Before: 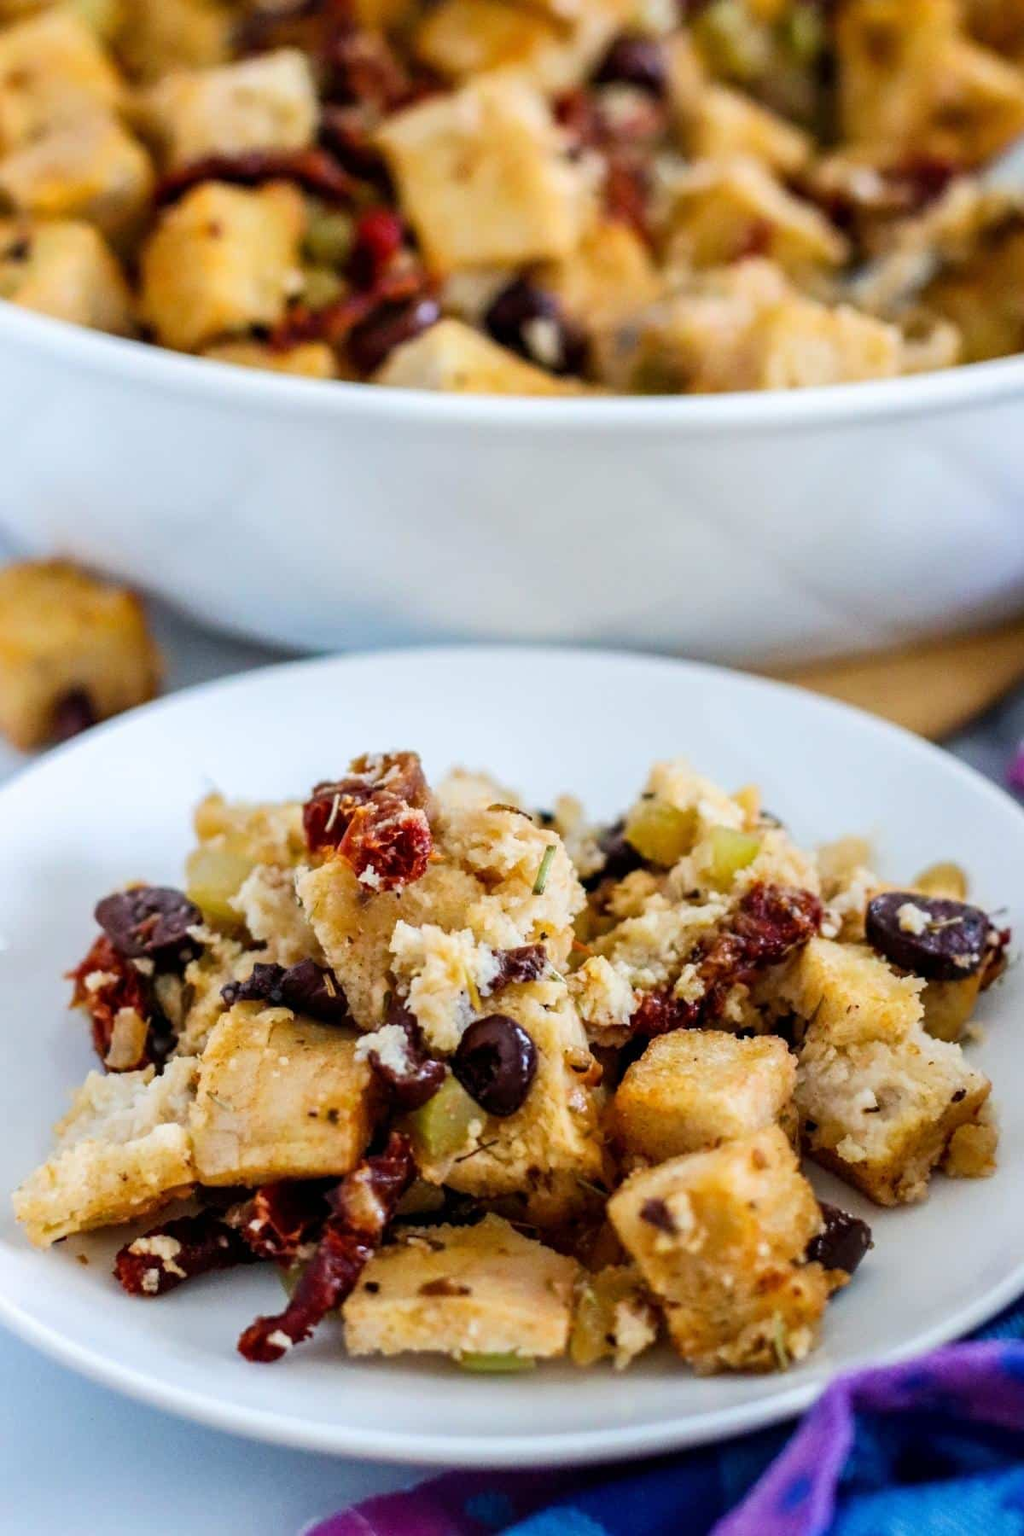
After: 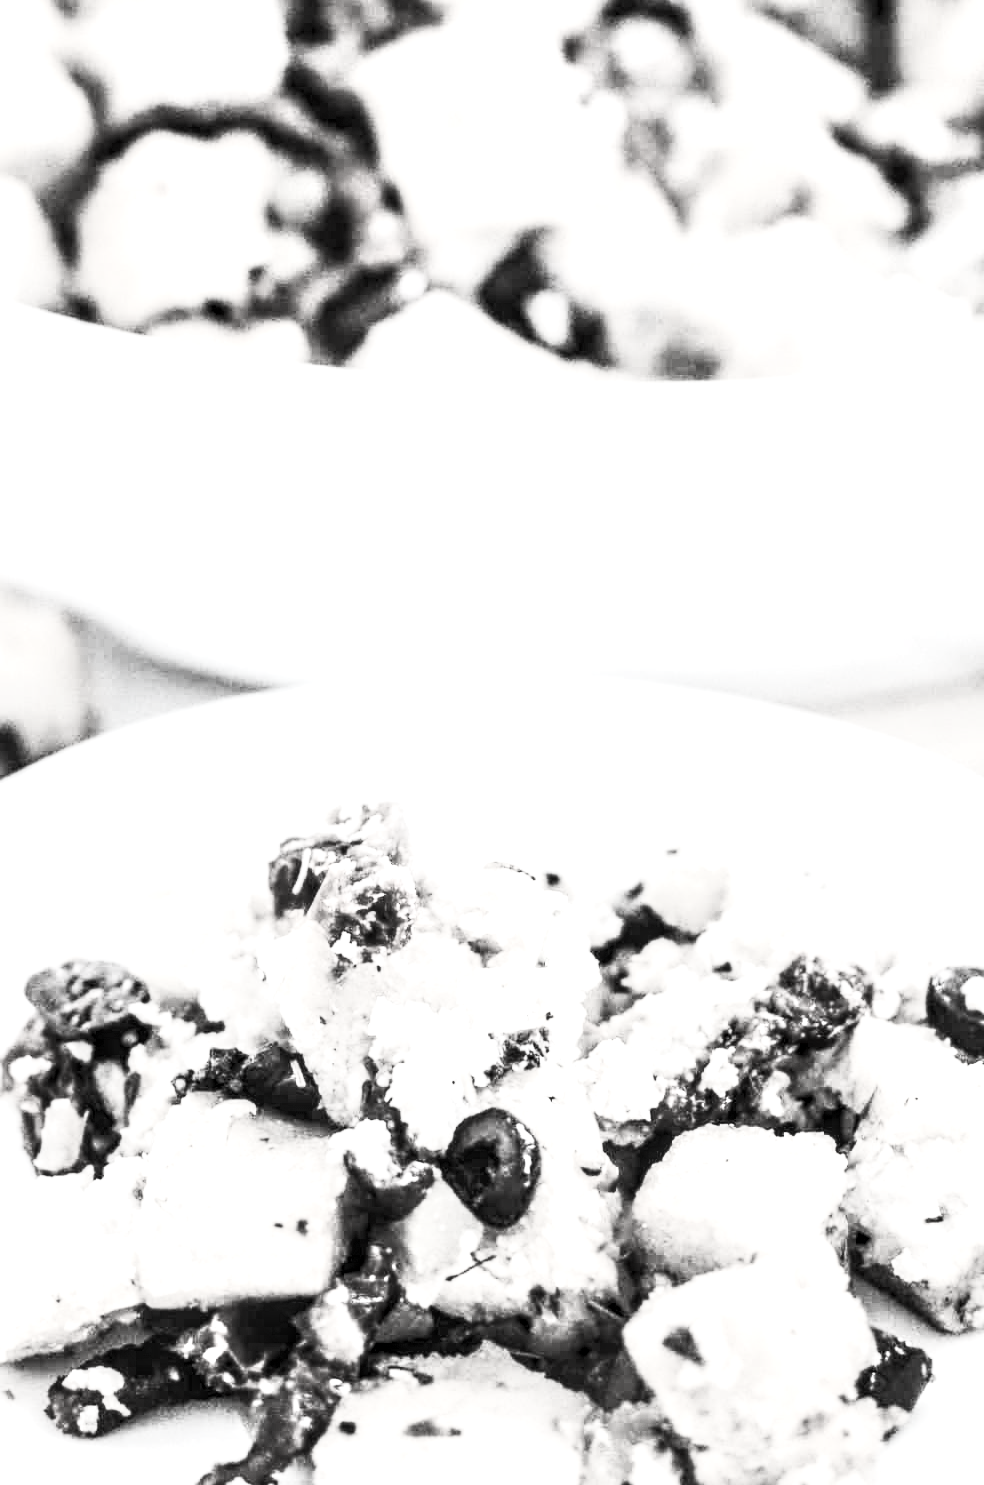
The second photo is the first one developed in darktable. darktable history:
crop and rotate: left 7.404%, top 4.555%, right 10.583%, bottom 12.917%
local contrast: detail 154%
exposure: black level correction 0, exposure 1.742 EV, compensate exposure bias true, compensate highlight preservation false
contrast brightness saturation: contrast 0.53, brightness 0.455, saturation -0.983
